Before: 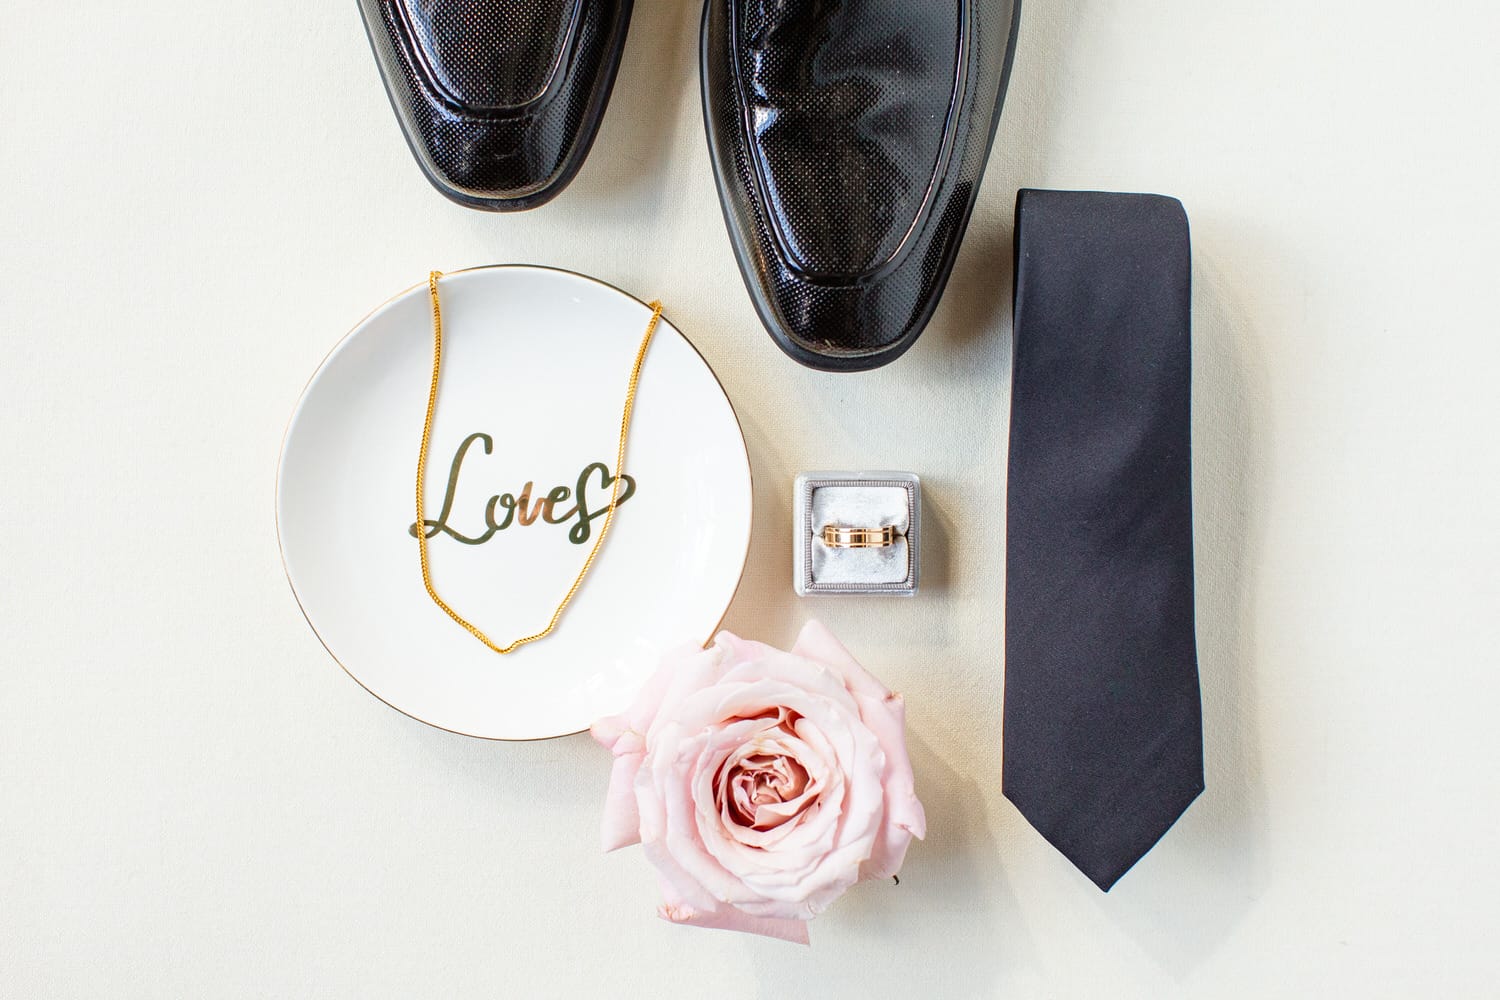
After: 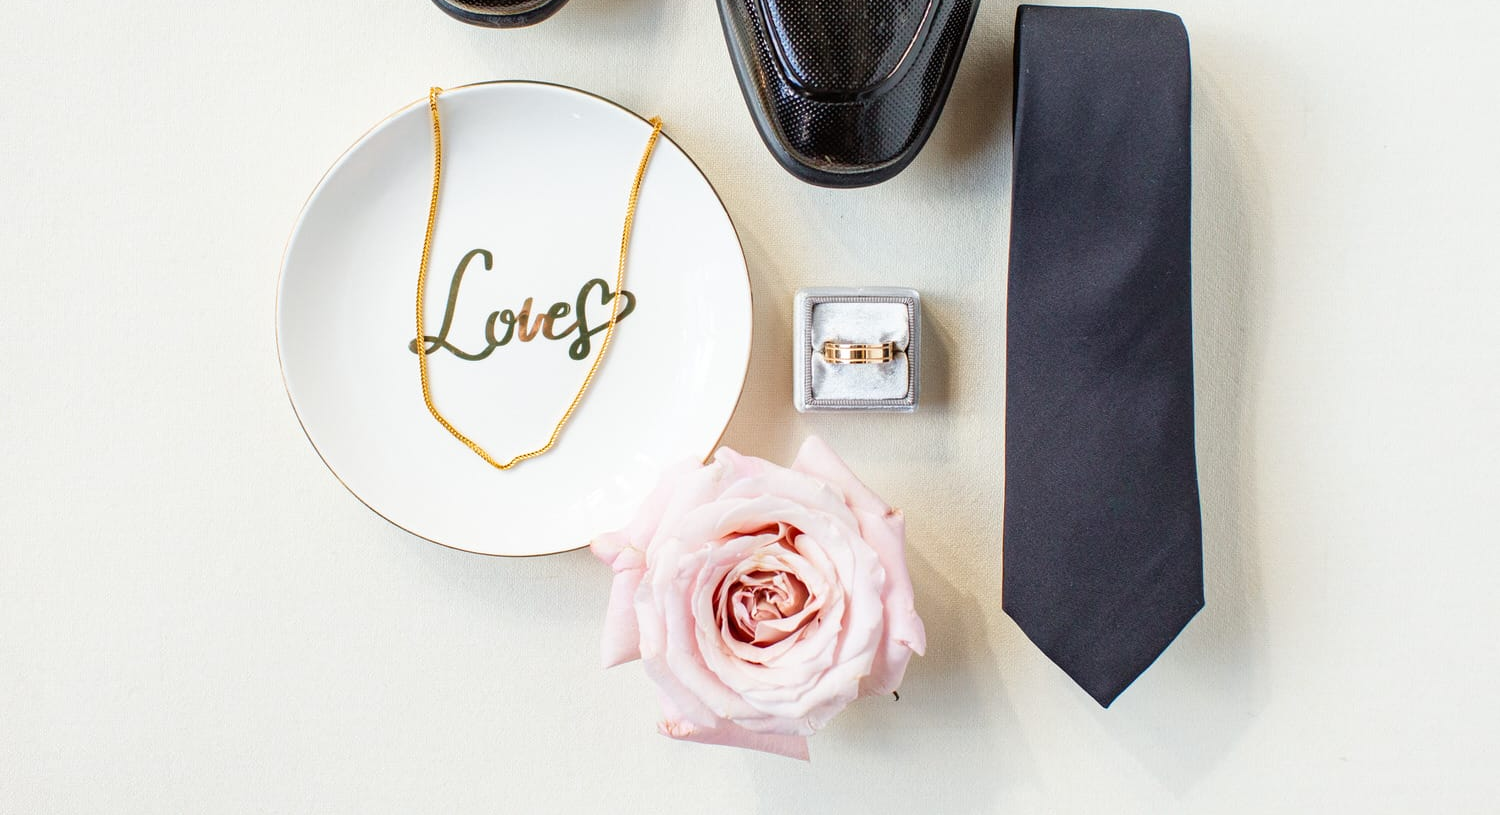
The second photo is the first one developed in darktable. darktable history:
crop and rotate: top 18.444%
